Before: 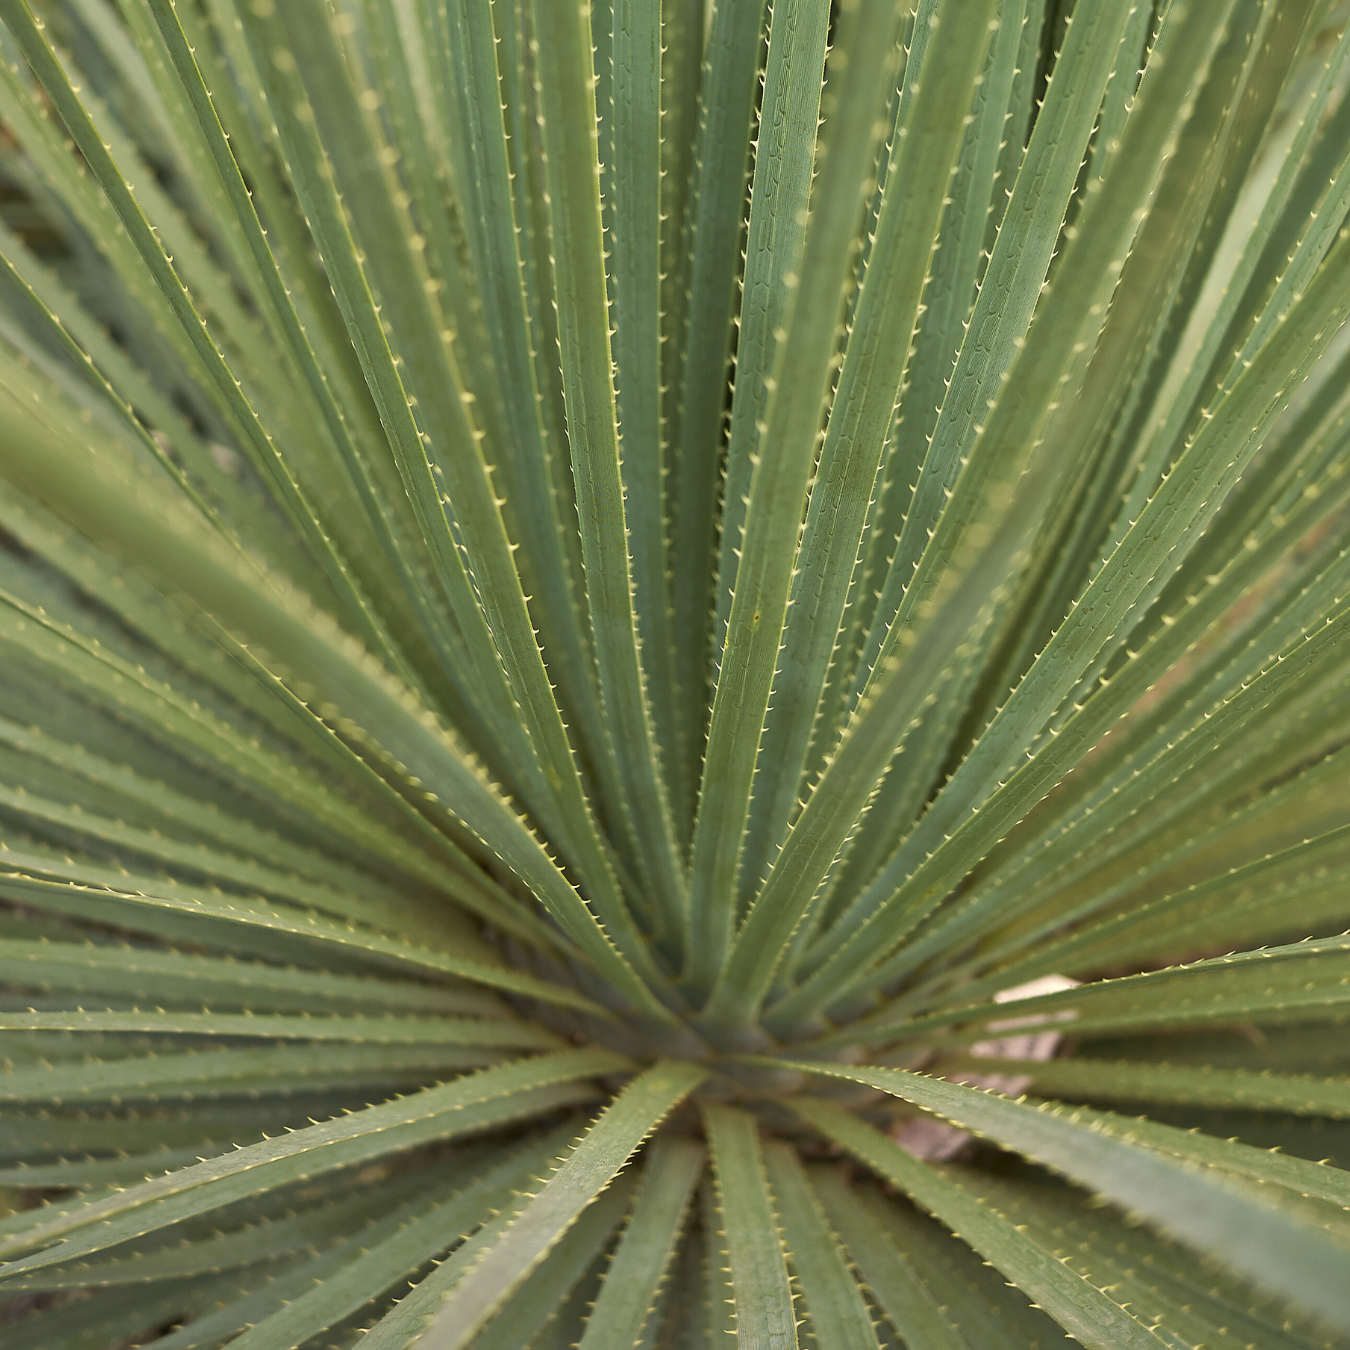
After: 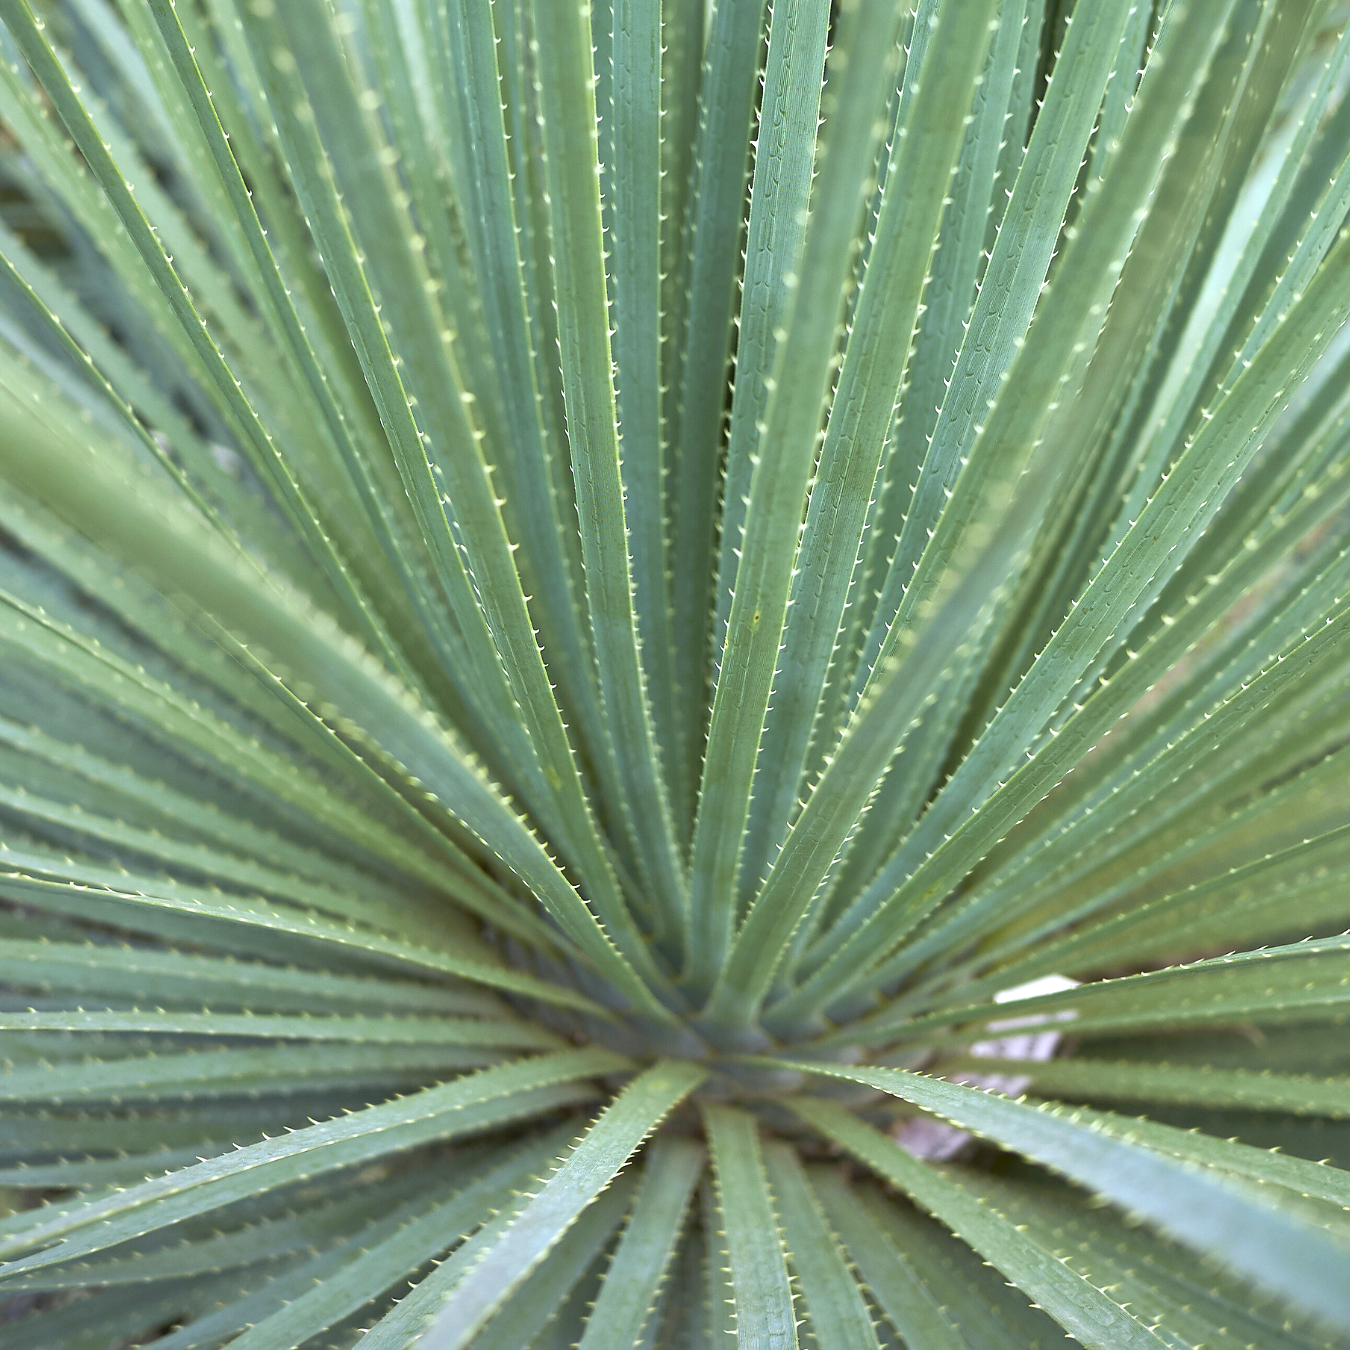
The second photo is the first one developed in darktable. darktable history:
tone equalizer: on, module defaults
white balance: red 0.871, blue 1.249
exposure: black level correction 0, exposure 0.7 EV, compensate exposure bias true, compensate highlight preservation false
